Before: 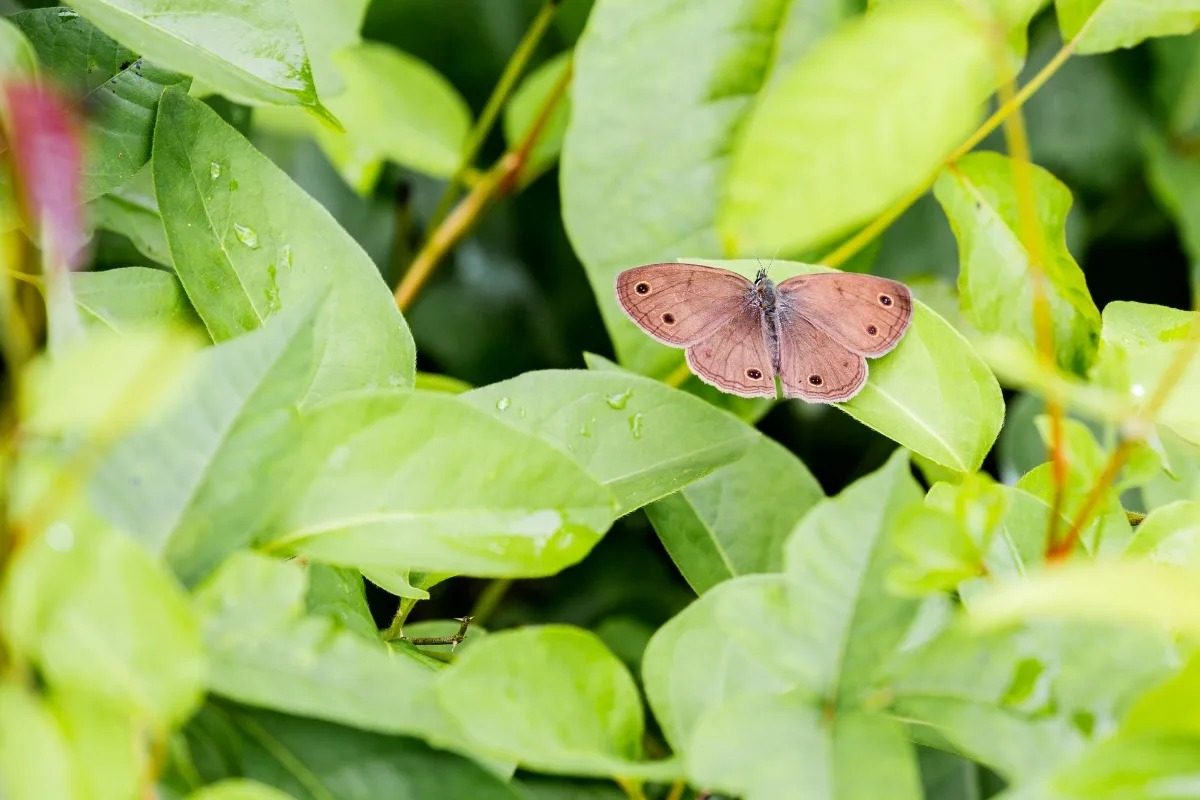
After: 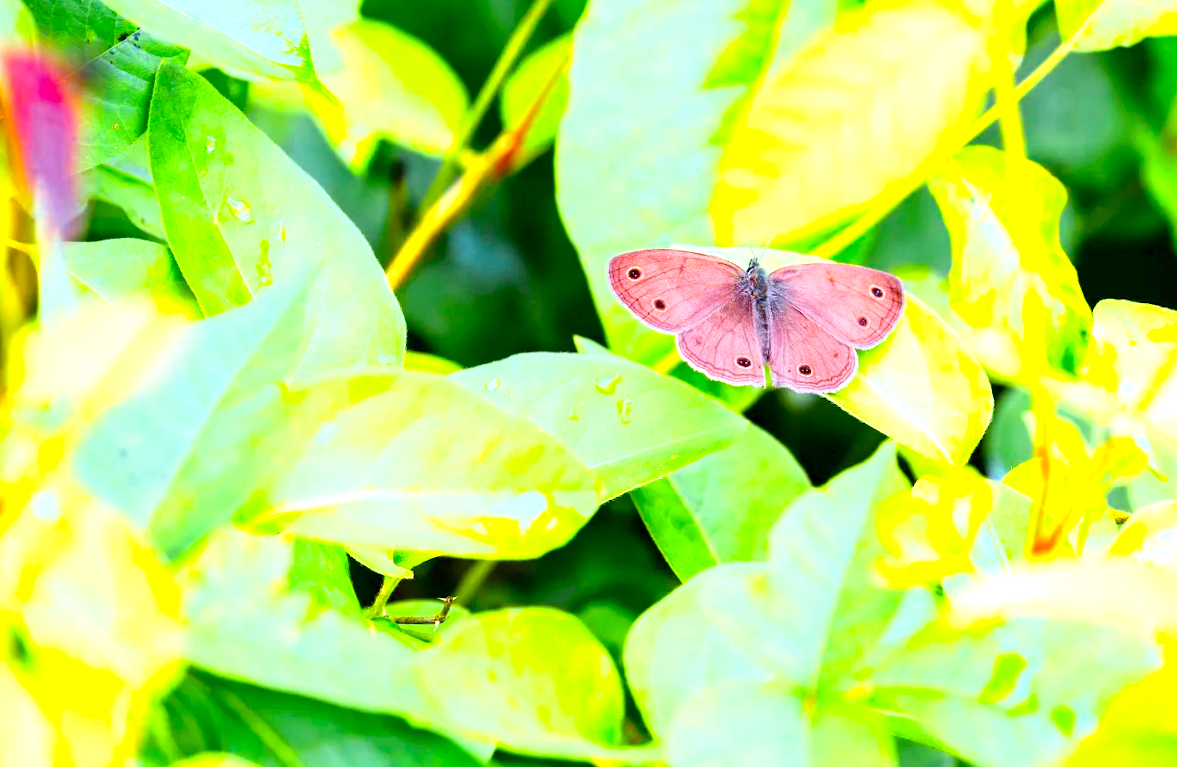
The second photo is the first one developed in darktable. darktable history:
color calibration: output R [1.422, -0.35, -0.252, 0], output G [-0.238, 1.259, -0.084, 0], output B [-0.081, -0.196, 1.58, 0], output brightness [0.49, 0.671, -0.57, 0], illuminant same as pipeline (D50), adaptation none (bypass), saturation algorithm version 1 (2020)
rotate and perspective: rotation 1.57°, crop left 0.018, crop right 0.982, crop top 0.039, crop bottom 0.961
